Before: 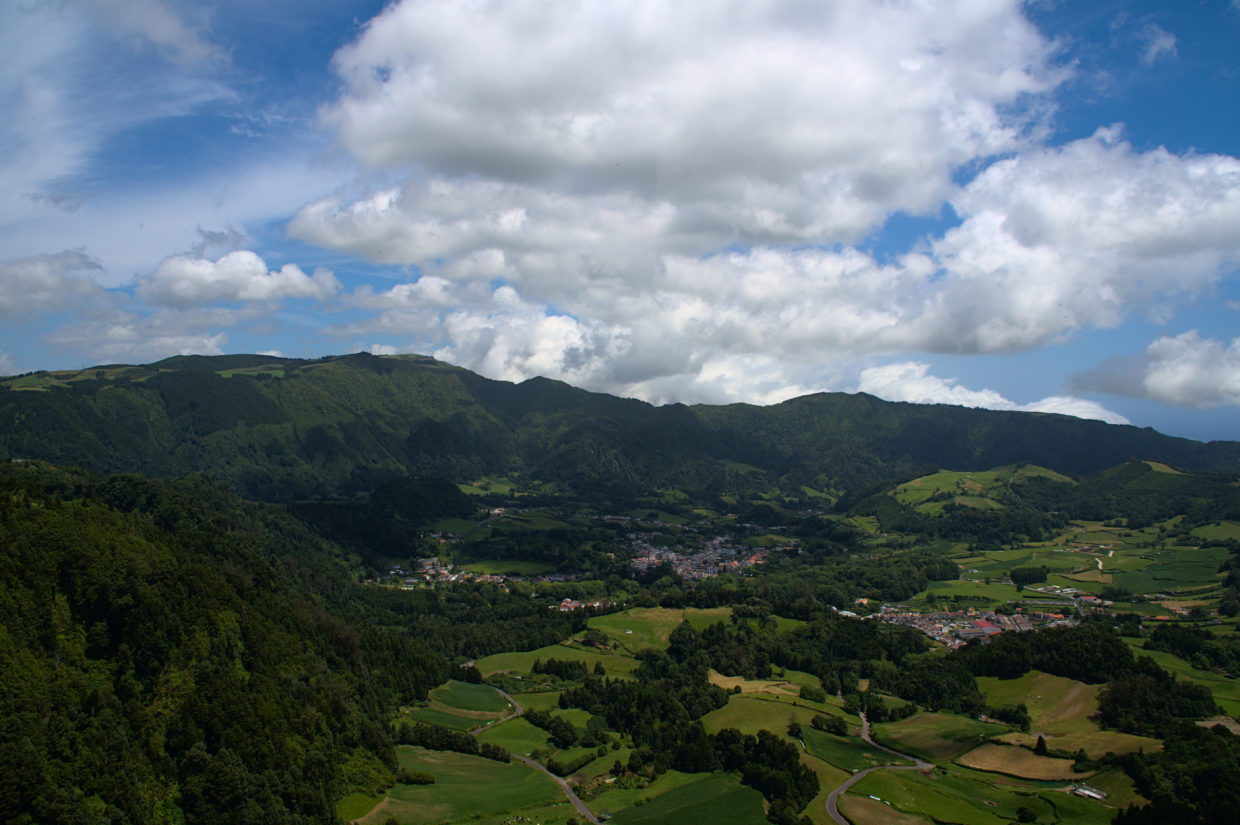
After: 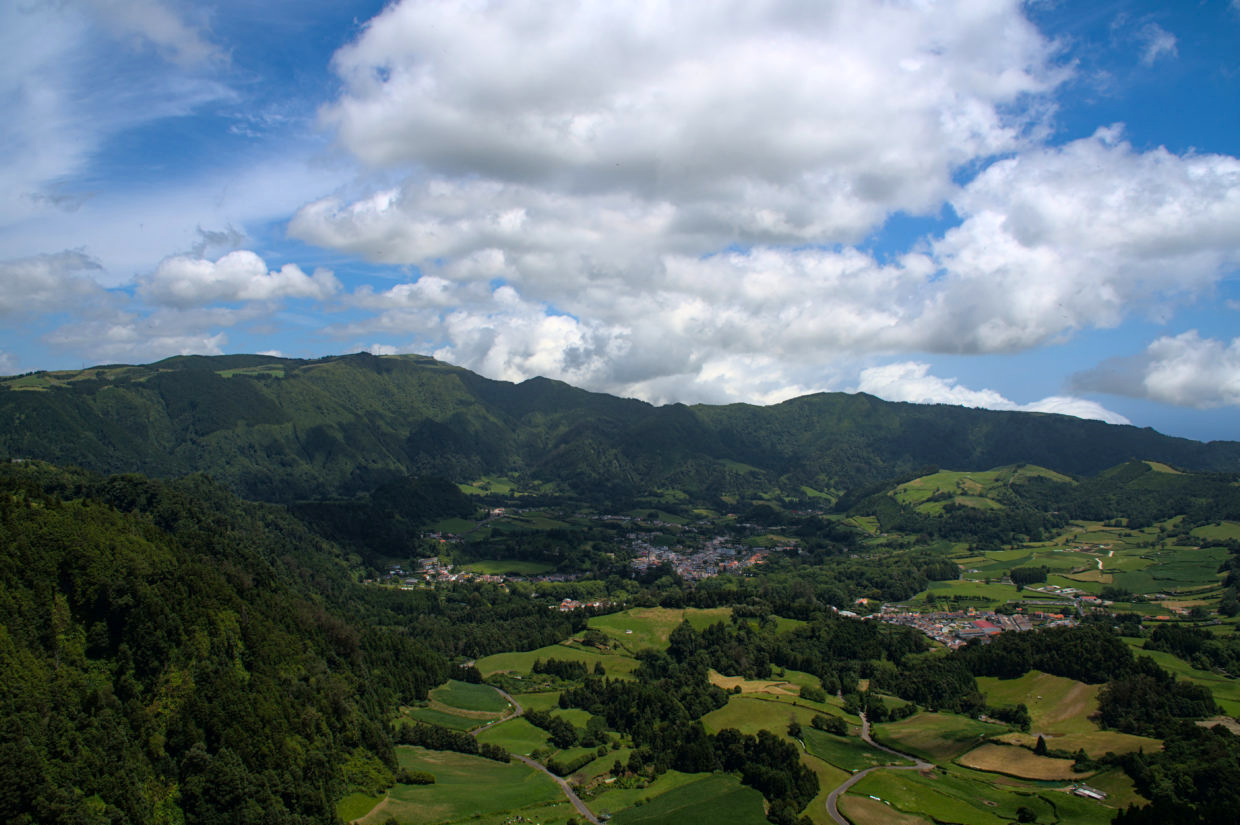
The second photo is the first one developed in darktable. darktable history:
contrast brightness saturation: contrast 0.032, brightness 0.059, saturation 0.123
local contrast: highlights 103%, shadows 101%, detail 119%, midtone range 0.2
